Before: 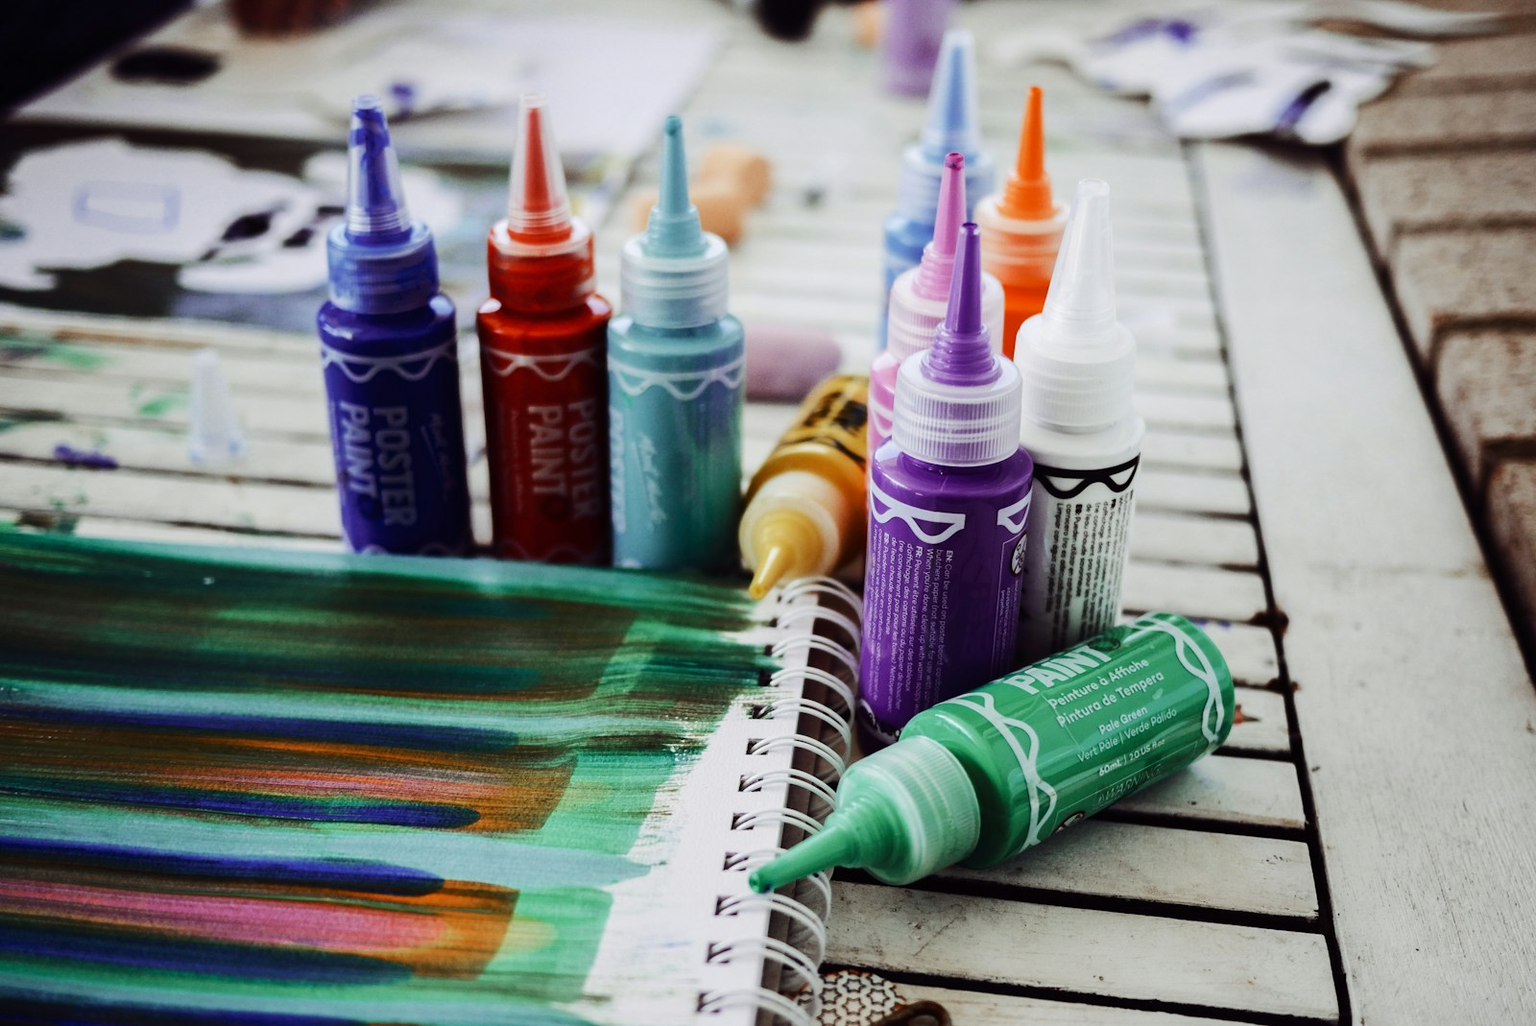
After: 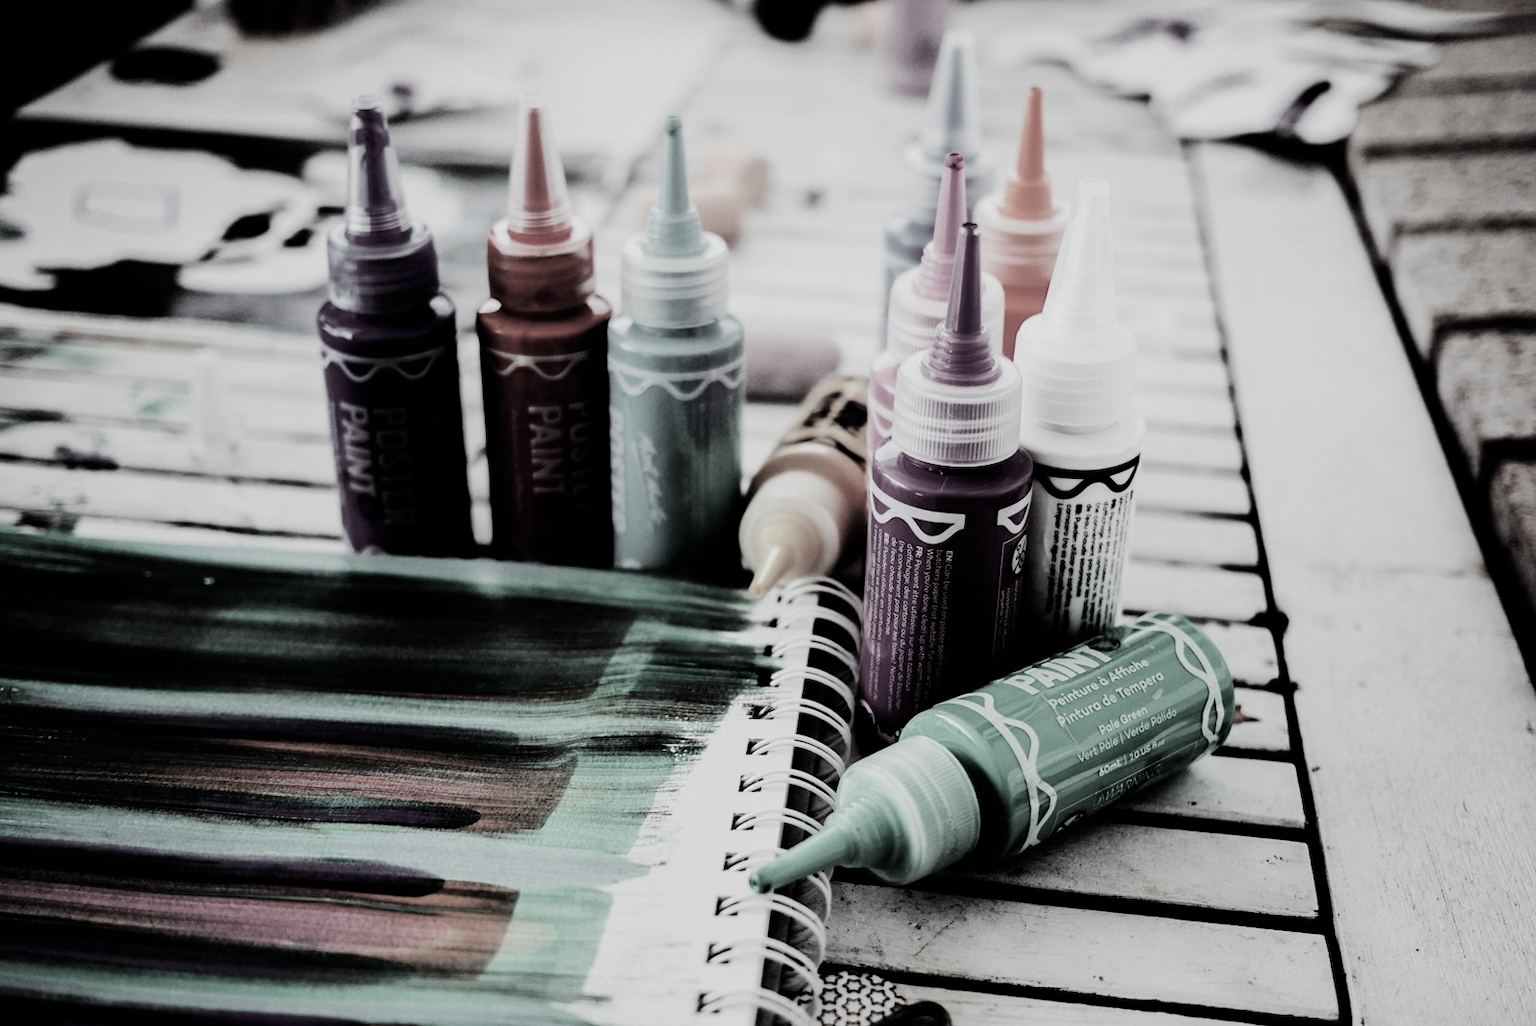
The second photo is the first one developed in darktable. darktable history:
filmic rgb: black relative exposure -5 EV, hardness 2.88, contrast 1.4, highlights saturation mix -30%
color contrast: green-magenta contrast 0.3, blue-yellow contrast 0.15
